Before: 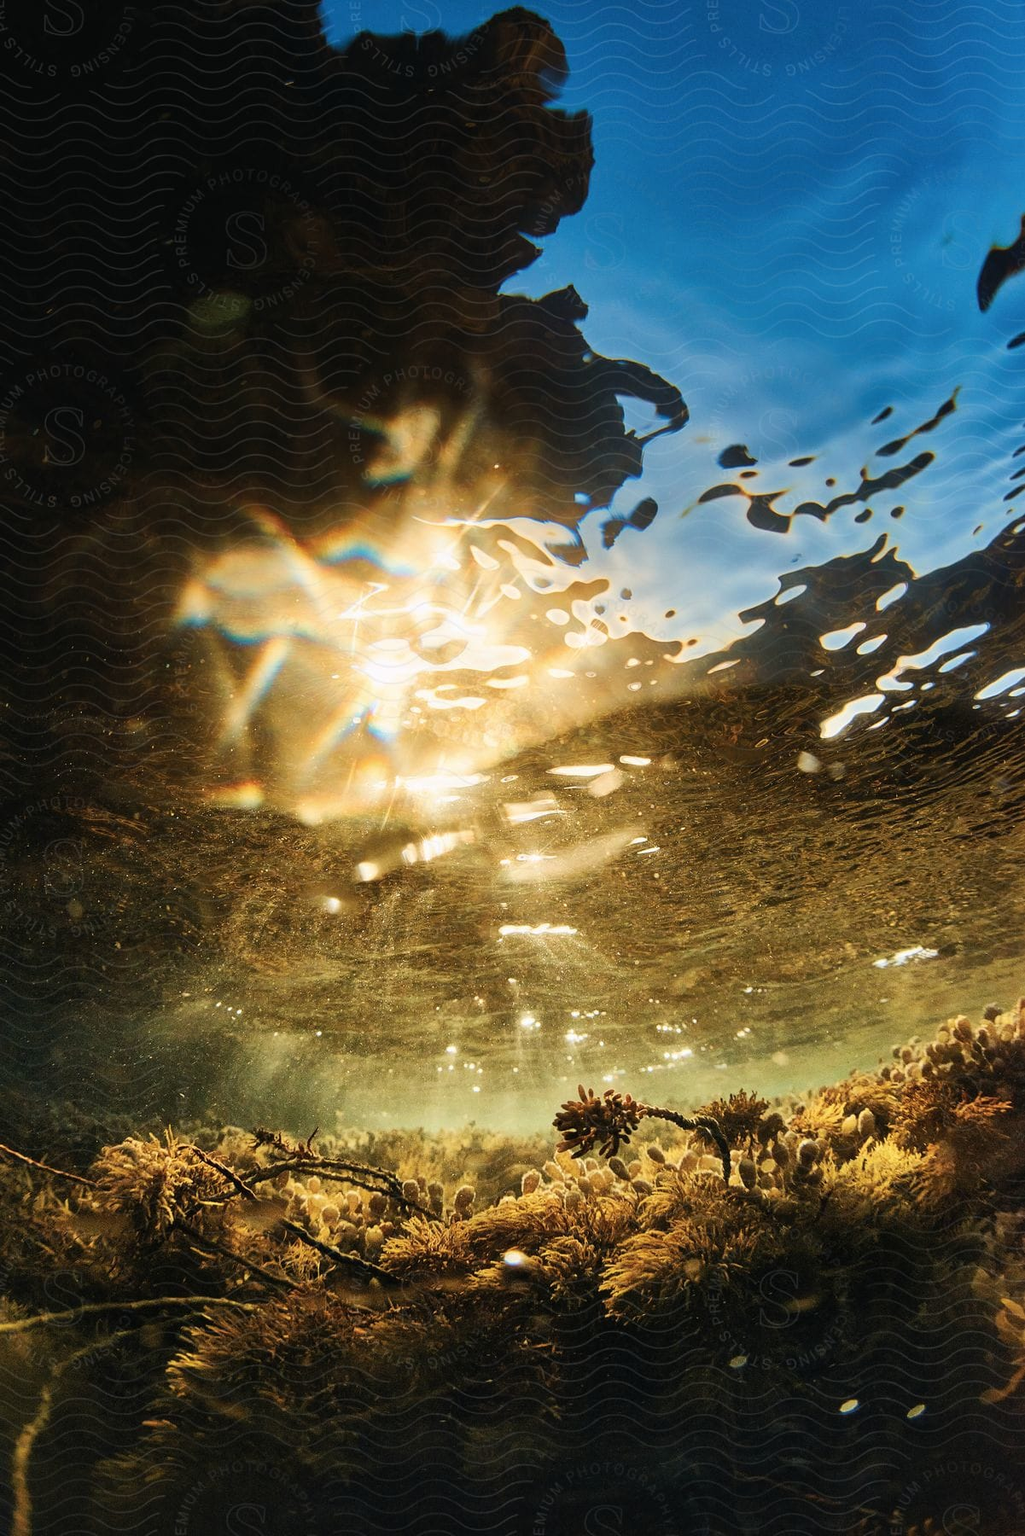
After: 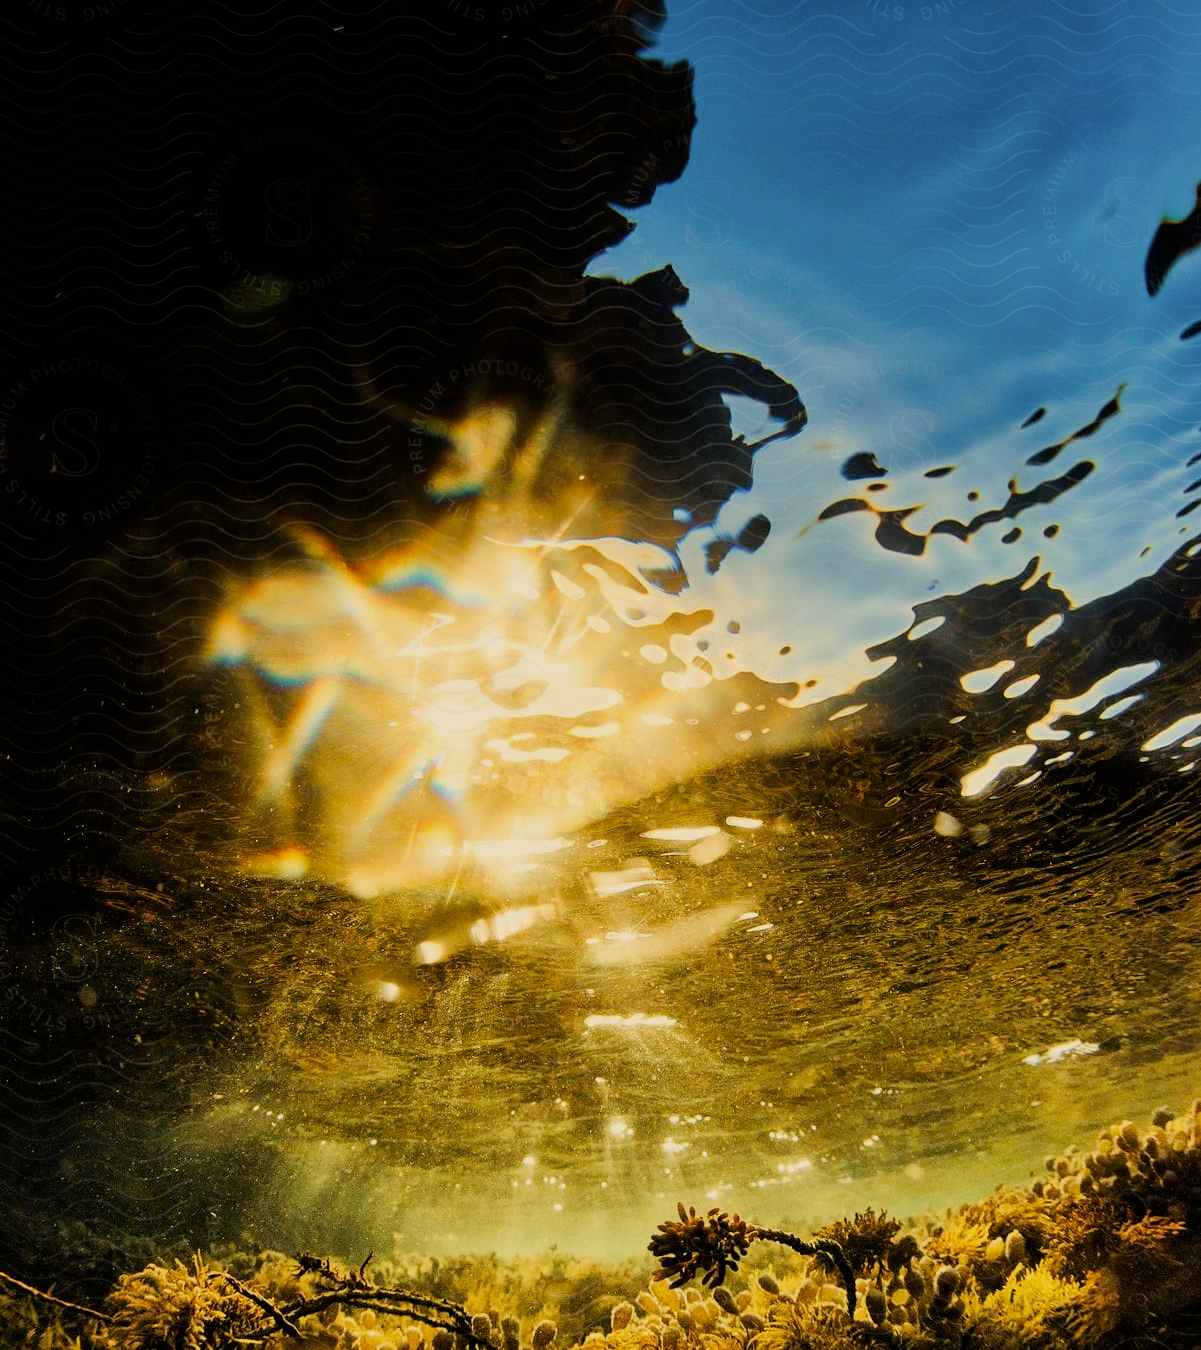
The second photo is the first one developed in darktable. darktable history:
color correction: highlights a* 1.39, highlights b* 17.83
crop: top 3.857%, bottom 21.132%
filmic rgb: black relative exposure -7.65 EV, white relative exposure 4.56 EV, hardness 3.61
color balance rgb: linear chroma grading › global chroma 10%, global vibrance 10%, contrast 15%, saturation formula JzAzBz (2021)
